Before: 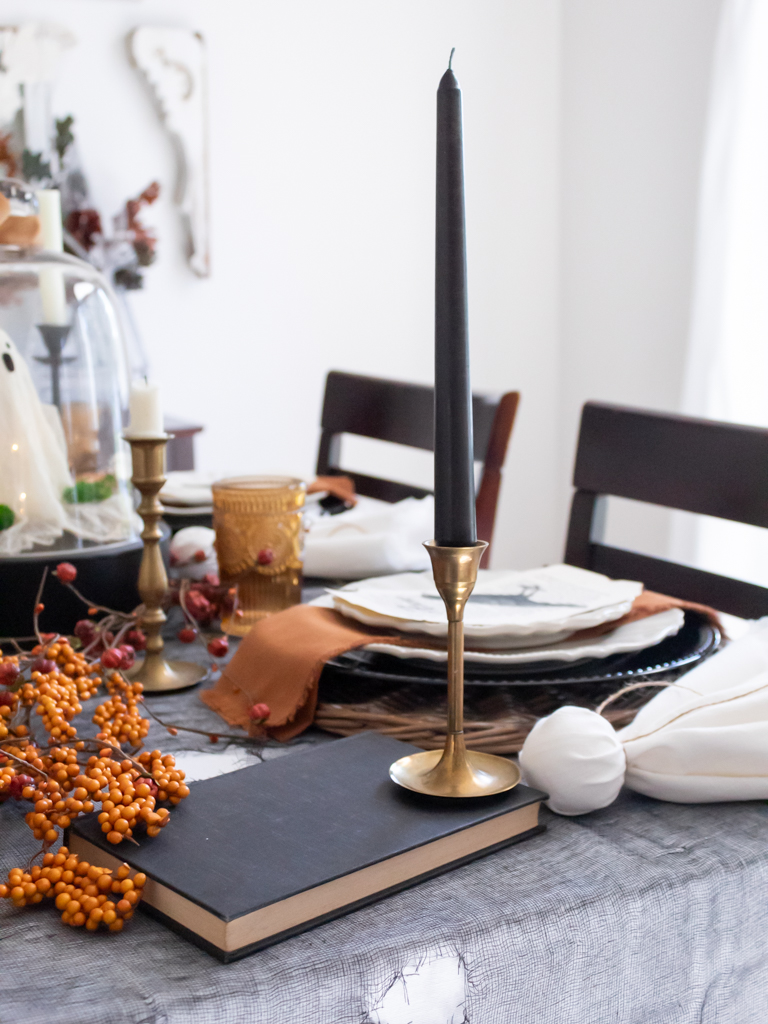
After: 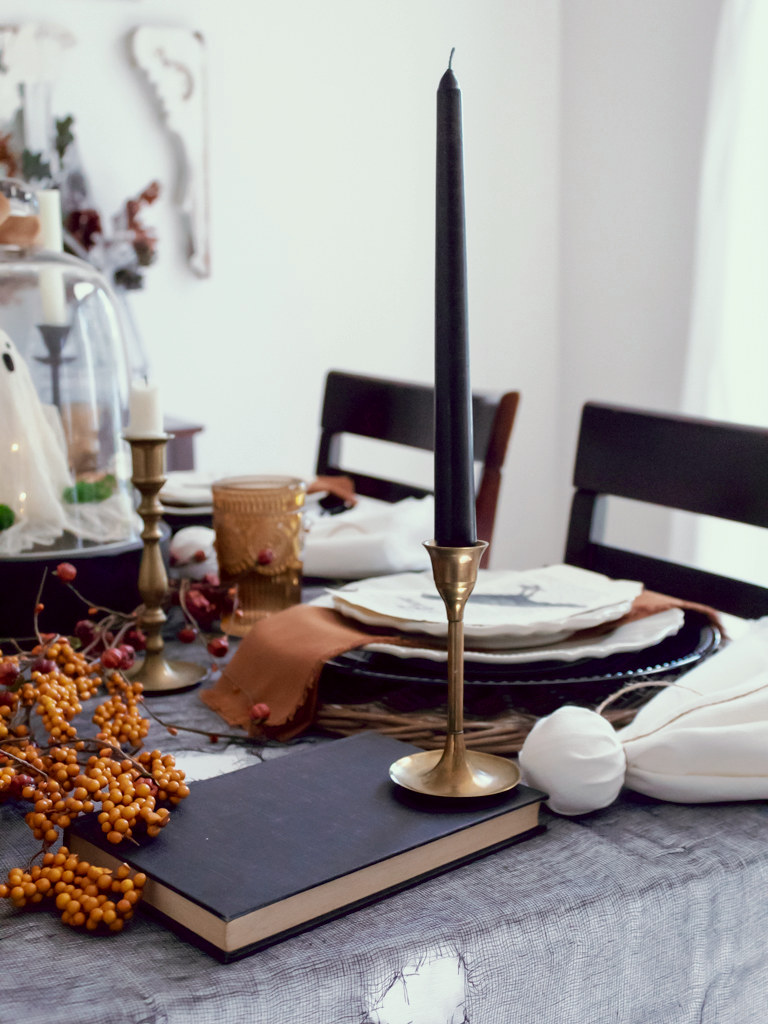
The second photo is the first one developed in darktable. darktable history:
color look up table: target L [19.1, 34.19, 44.53, 58.04, 70.1, 79.32, 45.24, 41.49, 70.64, 35.64, 49.88, -38.63, 54.23, 59.35, 21.12, 39.76, 21.59, 47.51, 59.22, 45.39, 39.52, 43.6, 56.8, 32.99, 0 ×25], target a [0.024, -0.108, 0.07, -0.232, -2.141, 1.218, -14.87, 42.43, 0.508, 44.1, -27.09, 126.09, 15.22, -15.06, 40.28, 43.38, 12.39, 28.9, -21.86, 10.36, -12.78, -3.54, 14.68, 12.79, 0 ×25], target b [-4.163, -1.111, 0.266, -2.417, -1.276, 0.249, -22.05, -17.01, 67.93, 22.32, 26.12, -128, 46.24, 42.11, -33.35, 6.606, -63.81, 41.22, -2.506, -23.78, 22.89, -26.08, 12.45, 12.97, 0 ×25], num patches 24
tone curve: curves: ch0 [(0, 0) (0.224, 0.12) (0.375, 0.296) (0.528, 0.472) (0.681, 0.634) (0.8, 0.766) (0.873, 0.877) (1, 1)], preserve colors basic power
